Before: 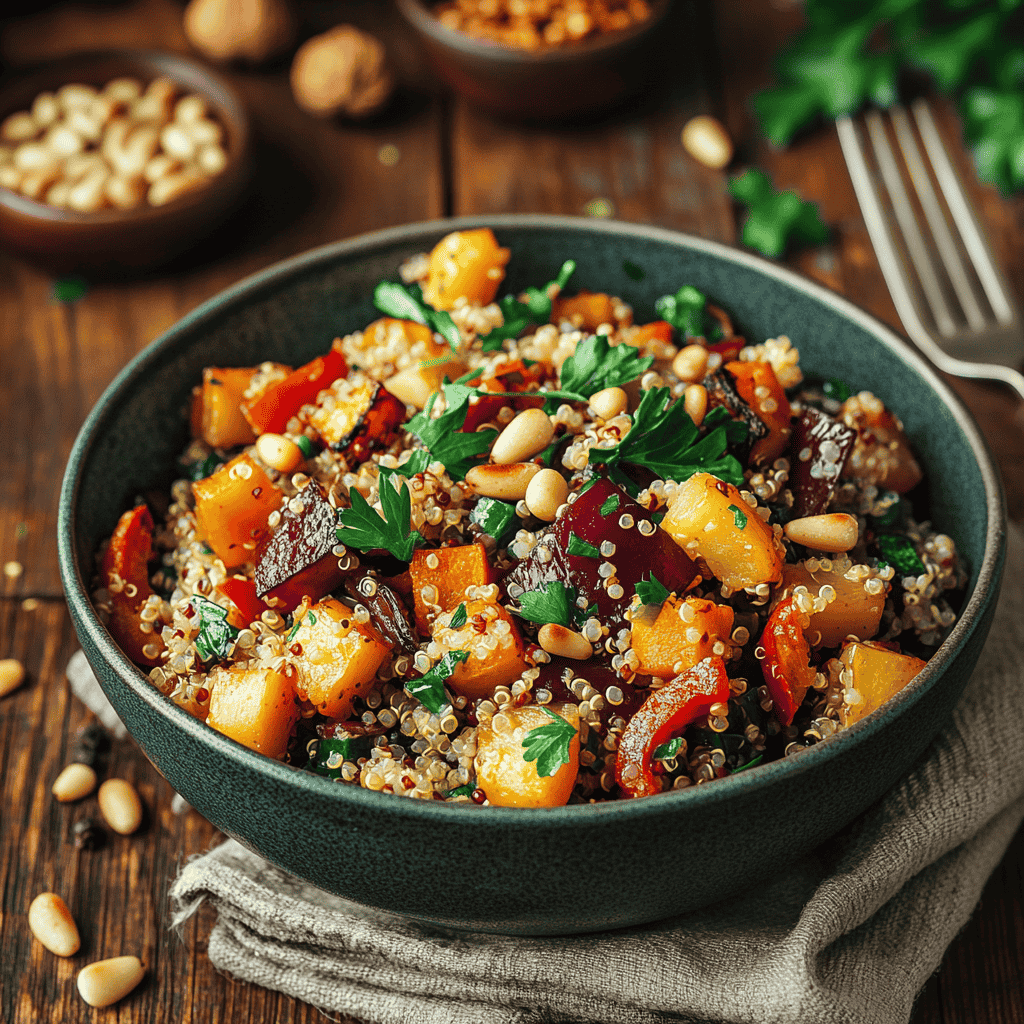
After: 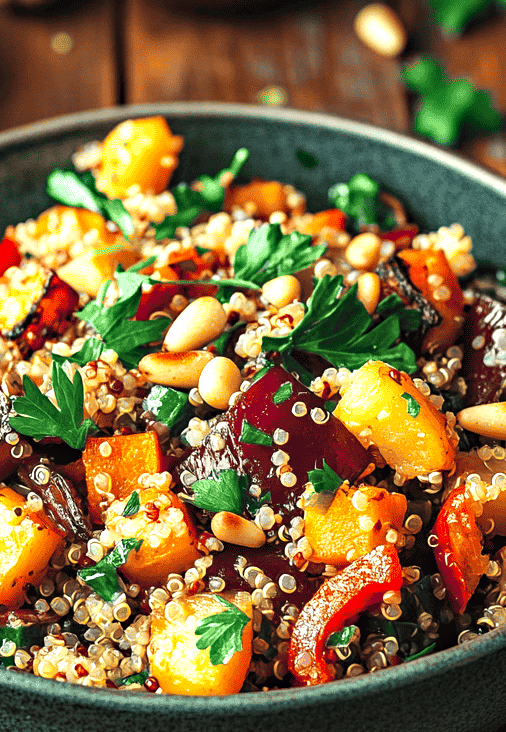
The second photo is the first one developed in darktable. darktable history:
exposure: exposure 0.769 EV, compensate exposure bias true, compensate highlight preservation false
crop: left 31.951%, top 11.003%, right 18.597%, bottom 17.444%
haze removal: compatibility mode true, adaptive false
